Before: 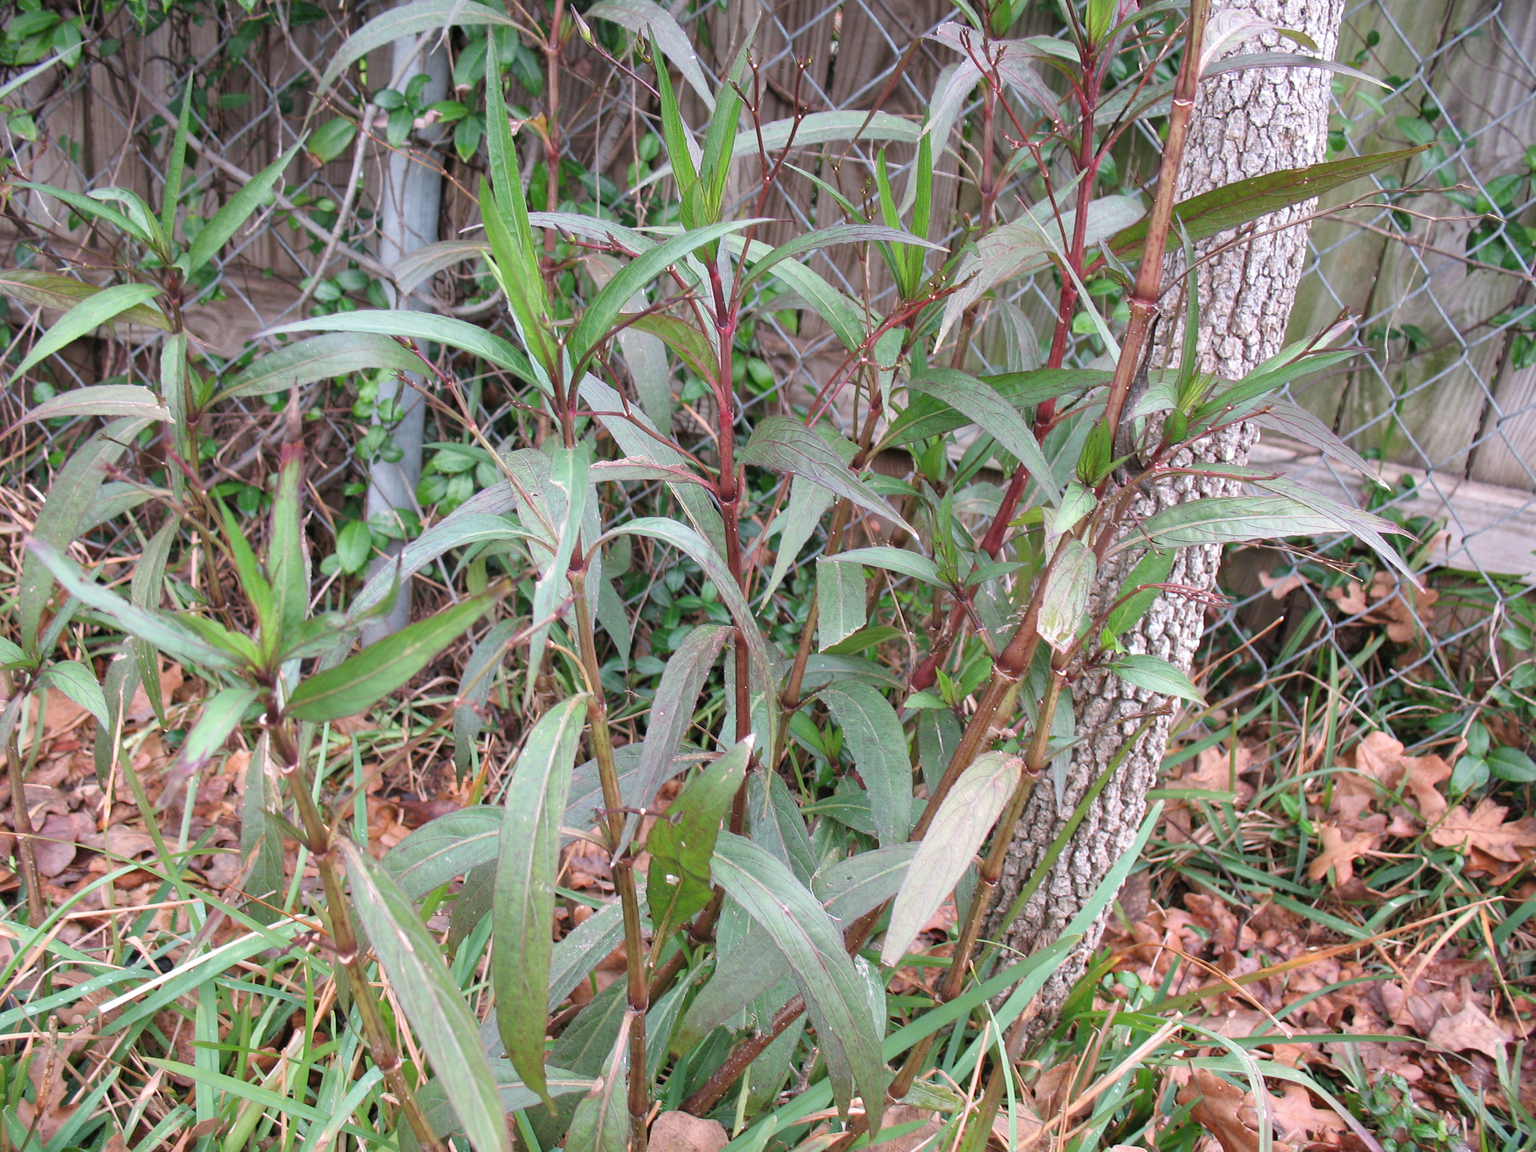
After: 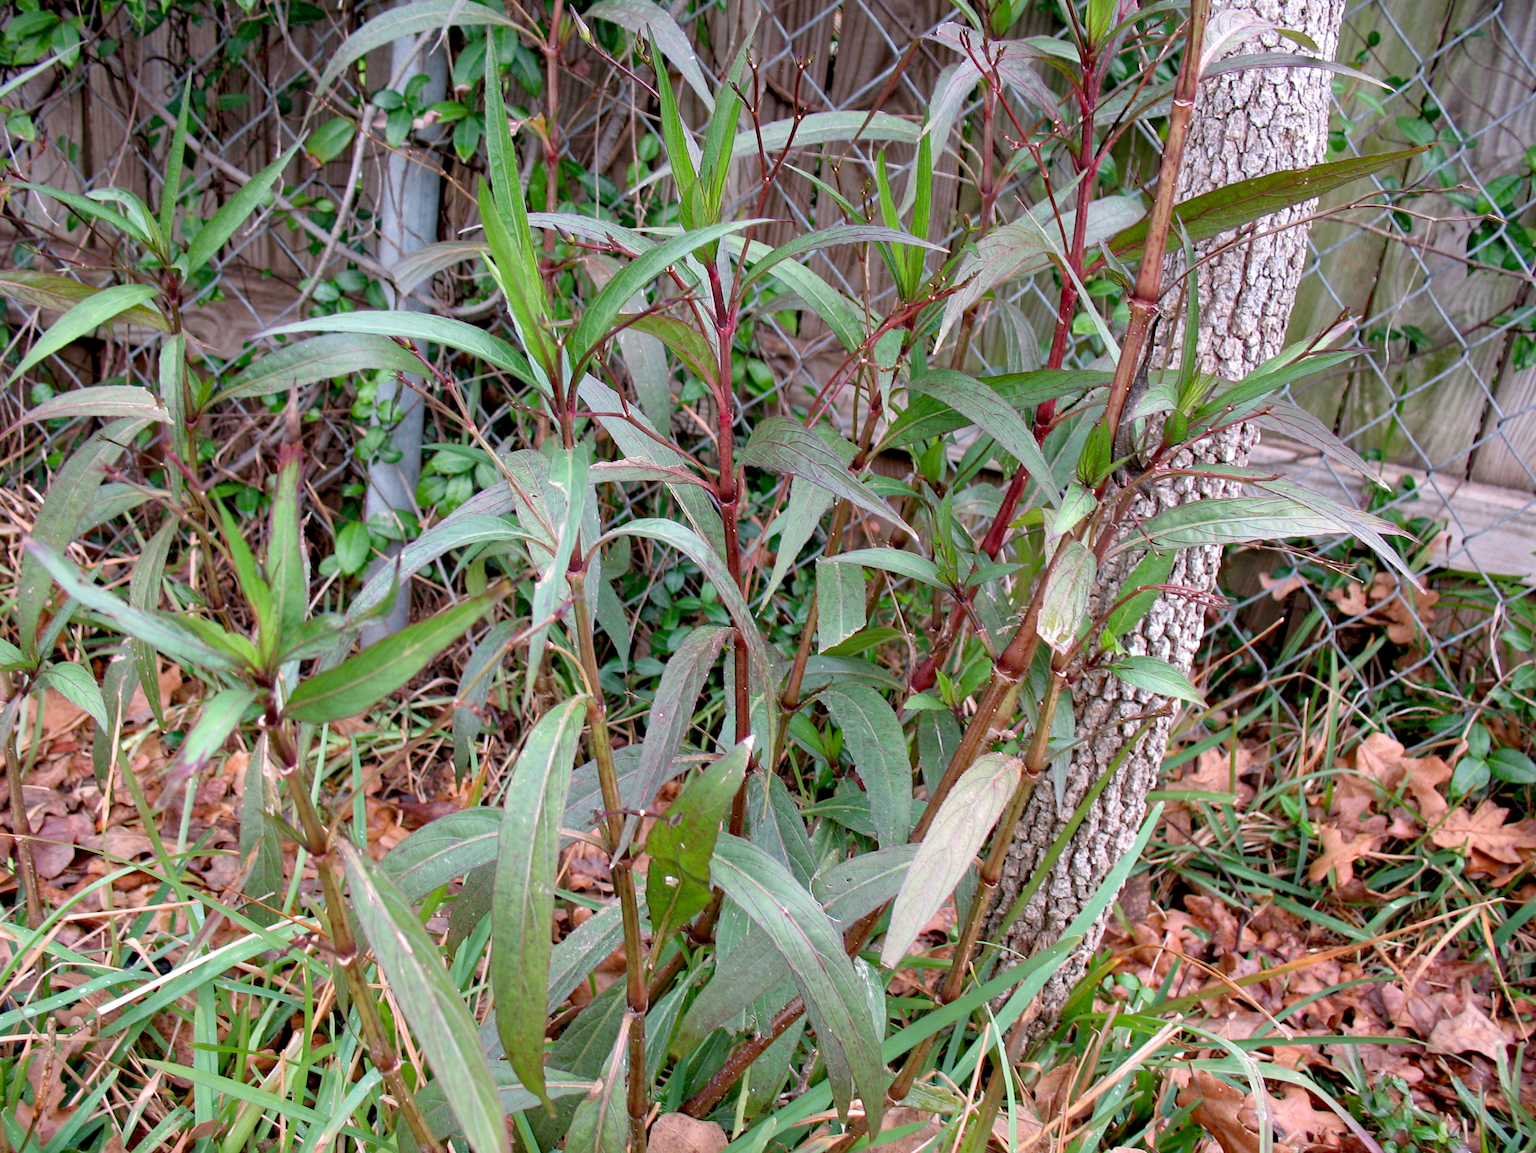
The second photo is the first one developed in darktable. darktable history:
haze removal: compatibility mode true, adaptive false
exposure: black level correction 0.017, exposure -0.006 EV, compensate highlight preservation false
color calibration: illuminant same as pipeline (D50), adaptation XYZ, x 0.346, y 0.358, temperature 5005.4 K
crop and rotate: left 0.14%, bottom 0.004%
